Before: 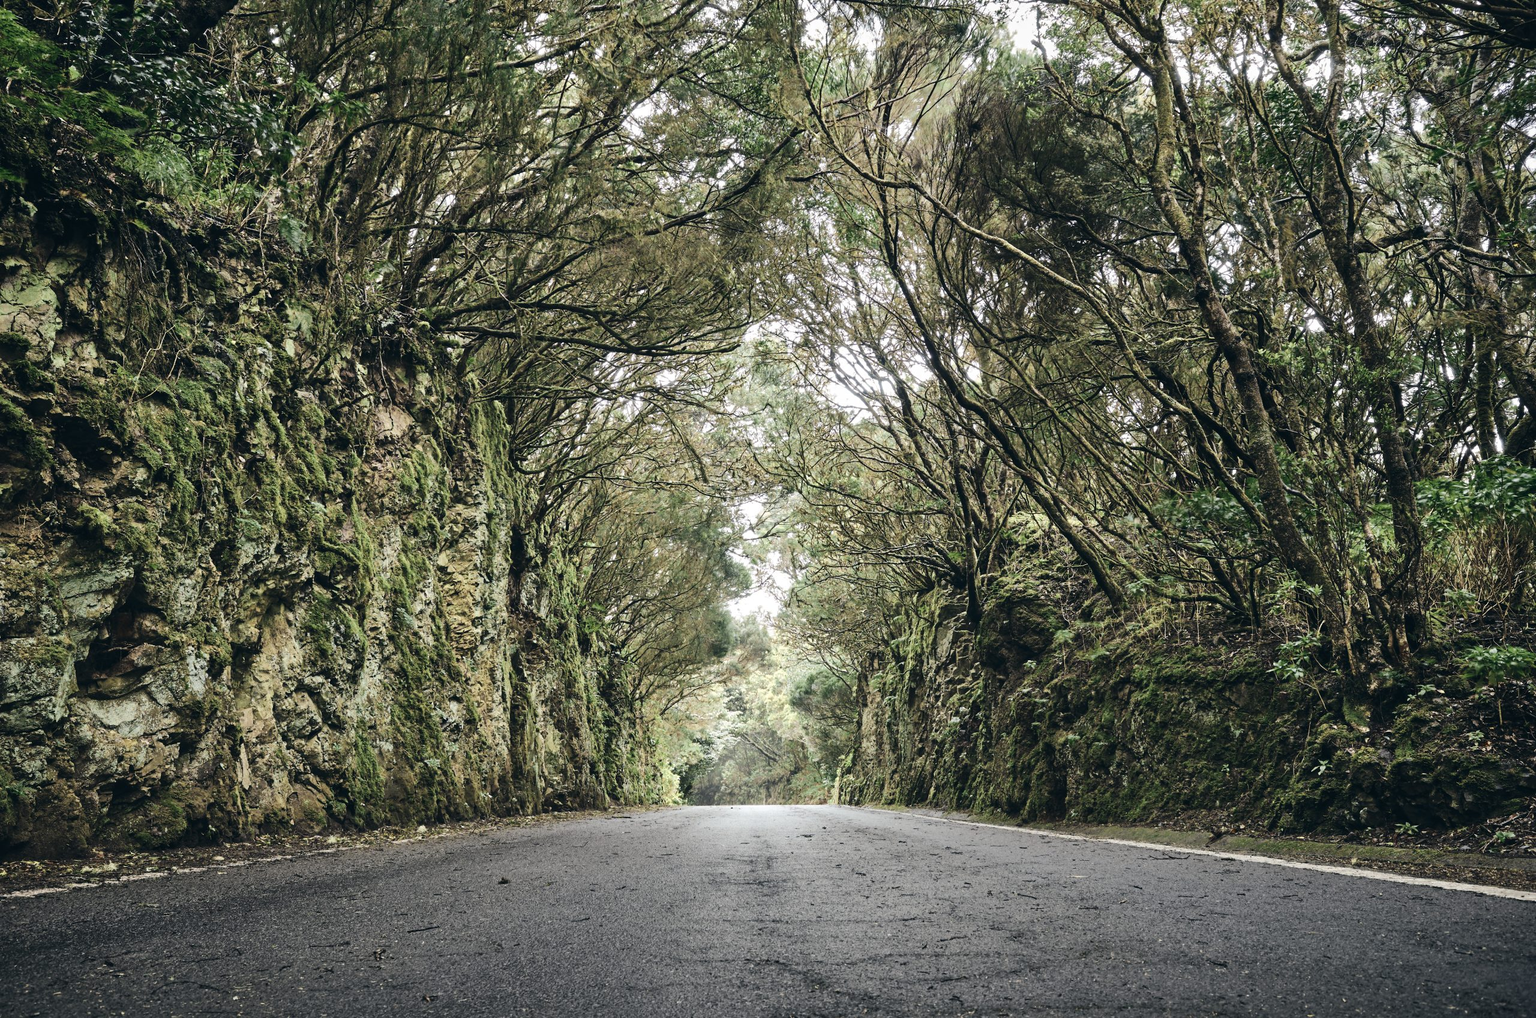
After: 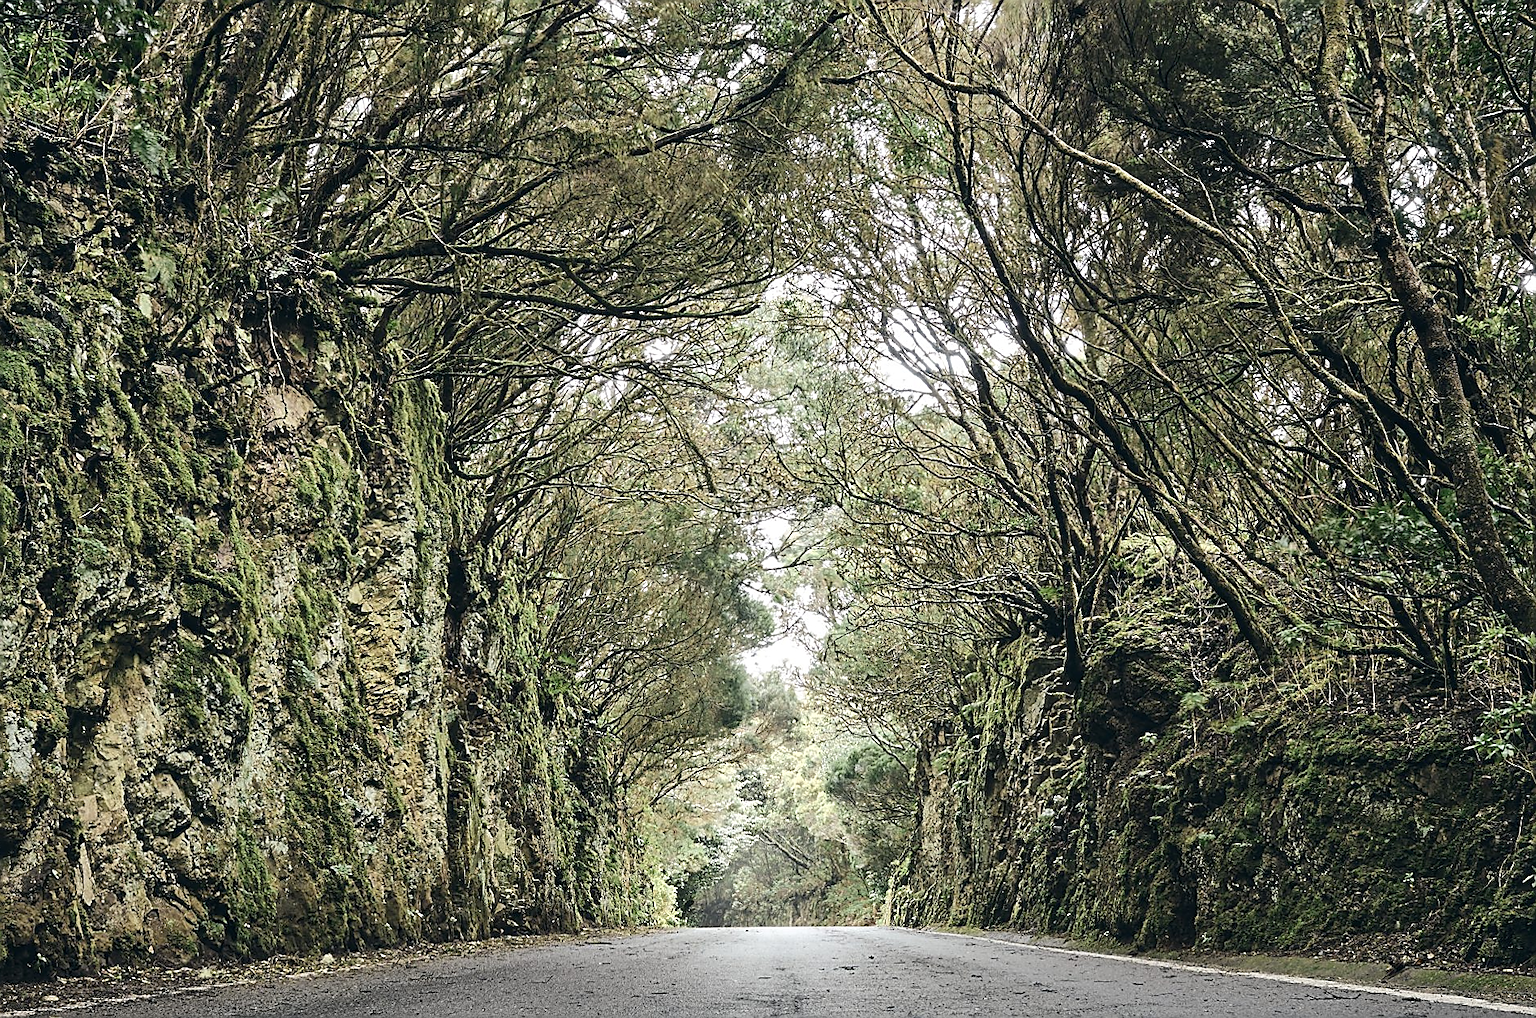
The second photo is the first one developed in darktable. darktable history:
sharpen: radius 1.4, amount 1.25, threshold 0.7
crop and rotate: left 11.831%, top 11.346%, right 13.429%, bottom 13.899%
tone equalizer: on, module defaults
rotate and perspective: rotation 0.174°, lens shift (vertical) 0.013, lens shift (horizontal) 0.019, shear 0.001, automatic cropping original format, crop left 0.007, crop right 0.991, crop top 0.016, crop bottom 0.997
